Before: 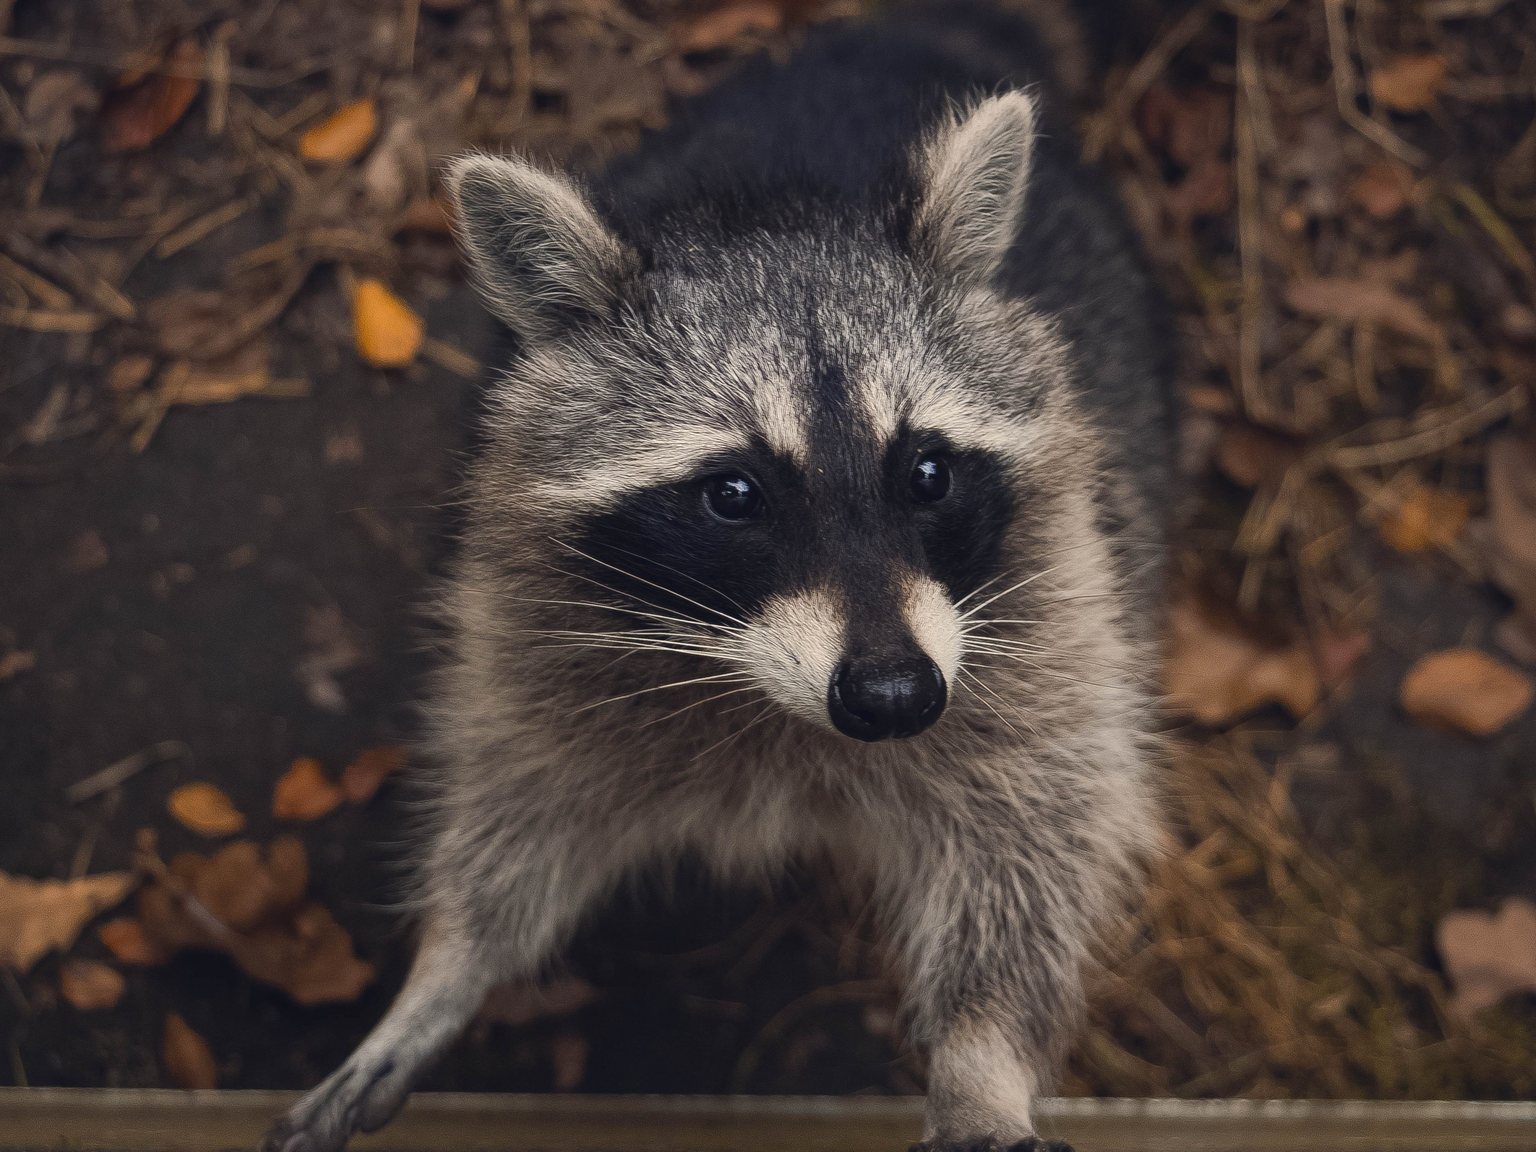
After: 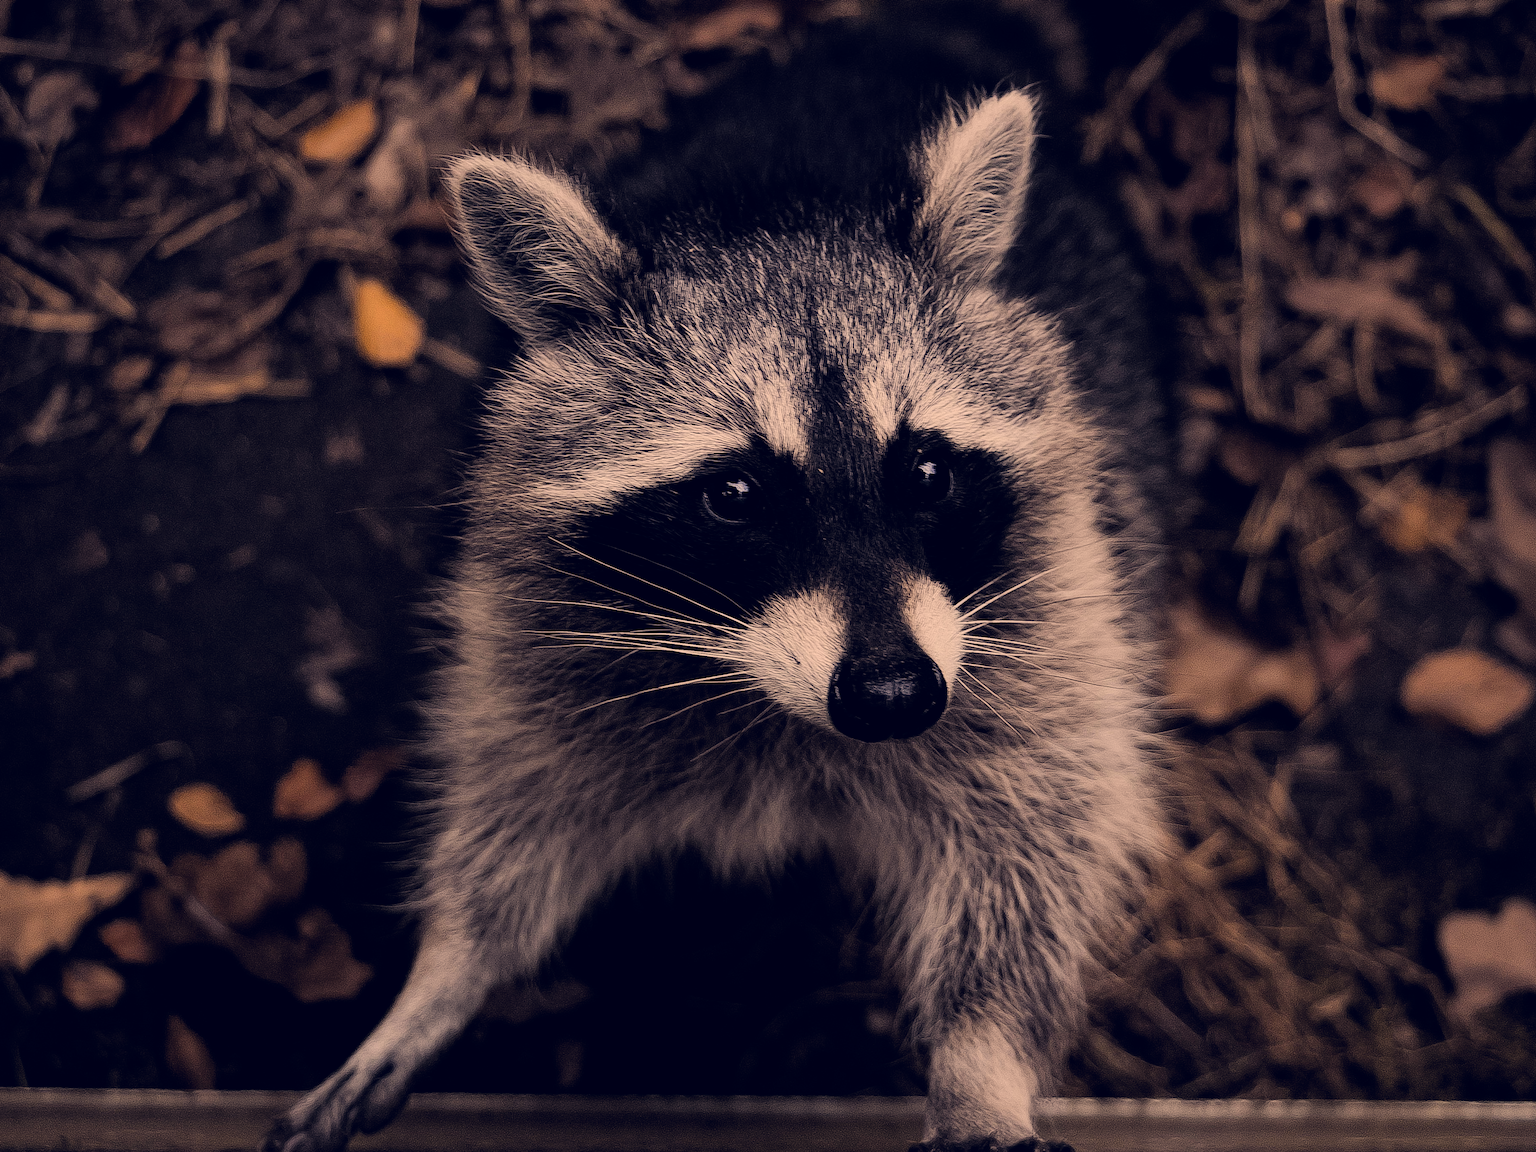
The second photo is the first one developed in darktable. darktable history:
filmic rgb: black relative exposure -5 EV, hardness 2.88, contrast 1.3, highlights saturation mix -30%
color correction: highlights a* 19.59, highlights b* 27.49, shadows a* 3.46, shadows b* -17.28, saturation 0.73
